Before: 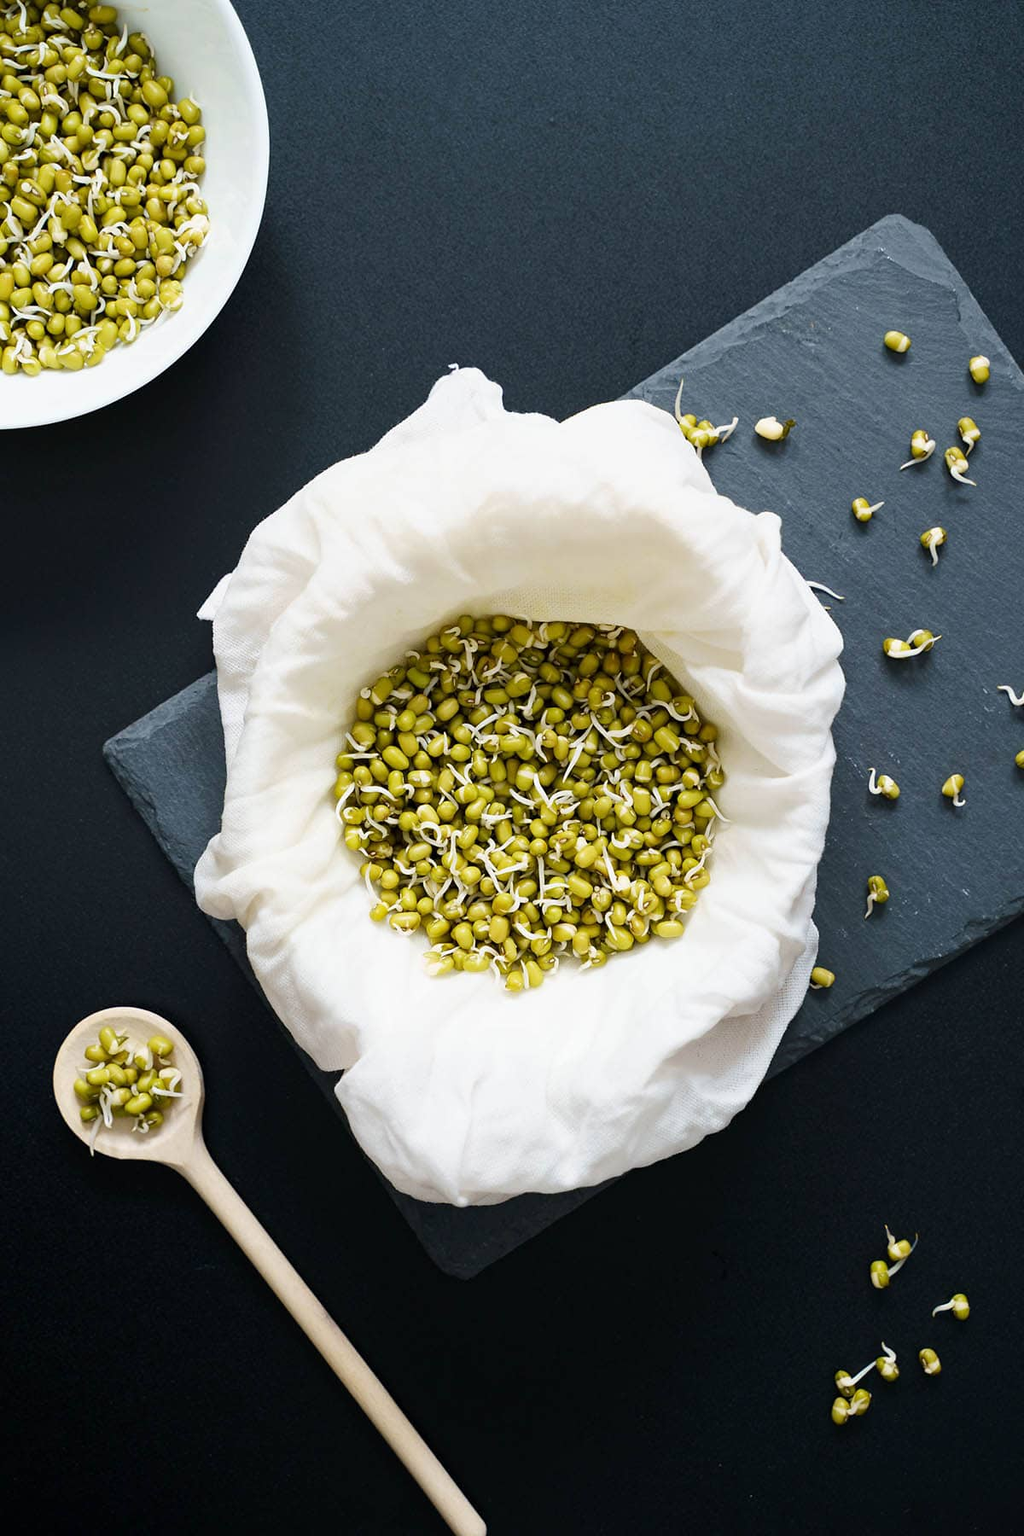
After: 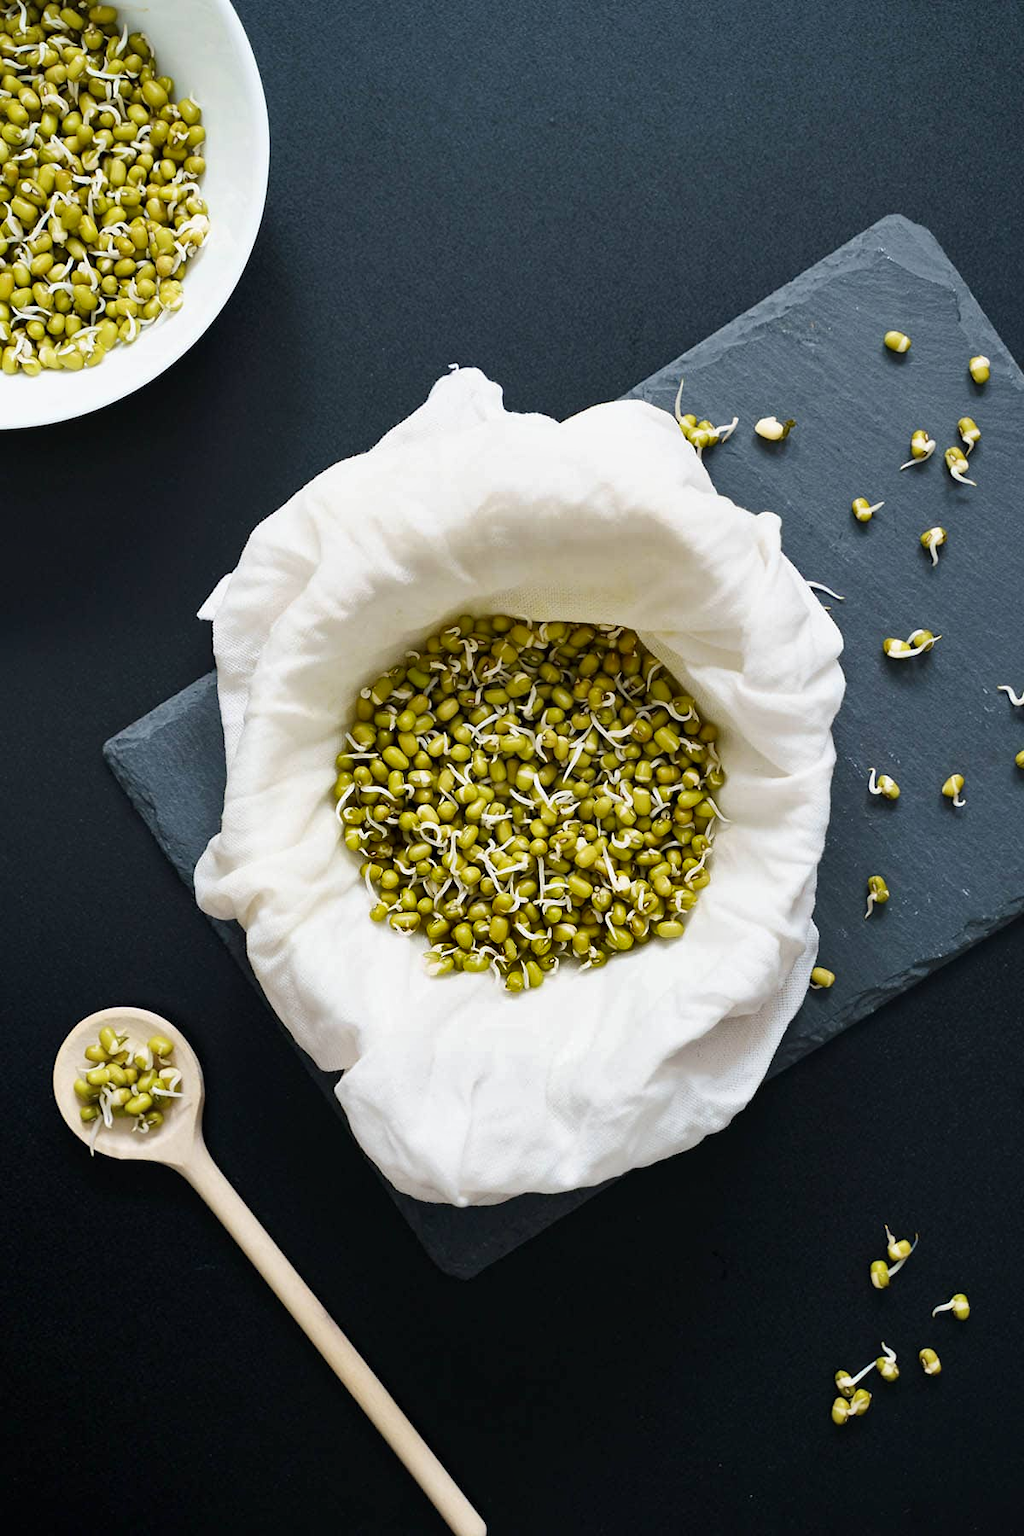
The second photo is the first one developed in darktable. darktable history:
shadows and highlights: shadows 24.16, highlights -78.24, soften with gaussian
